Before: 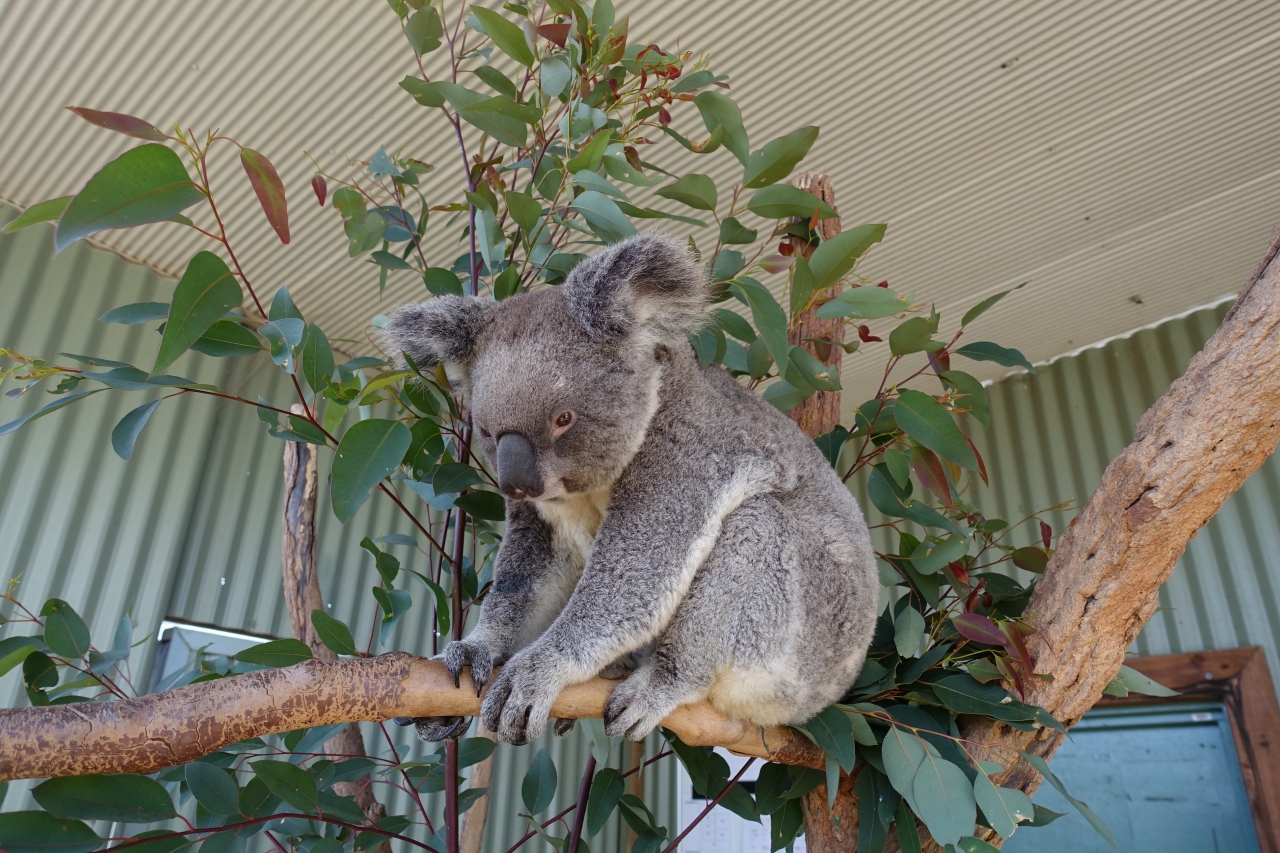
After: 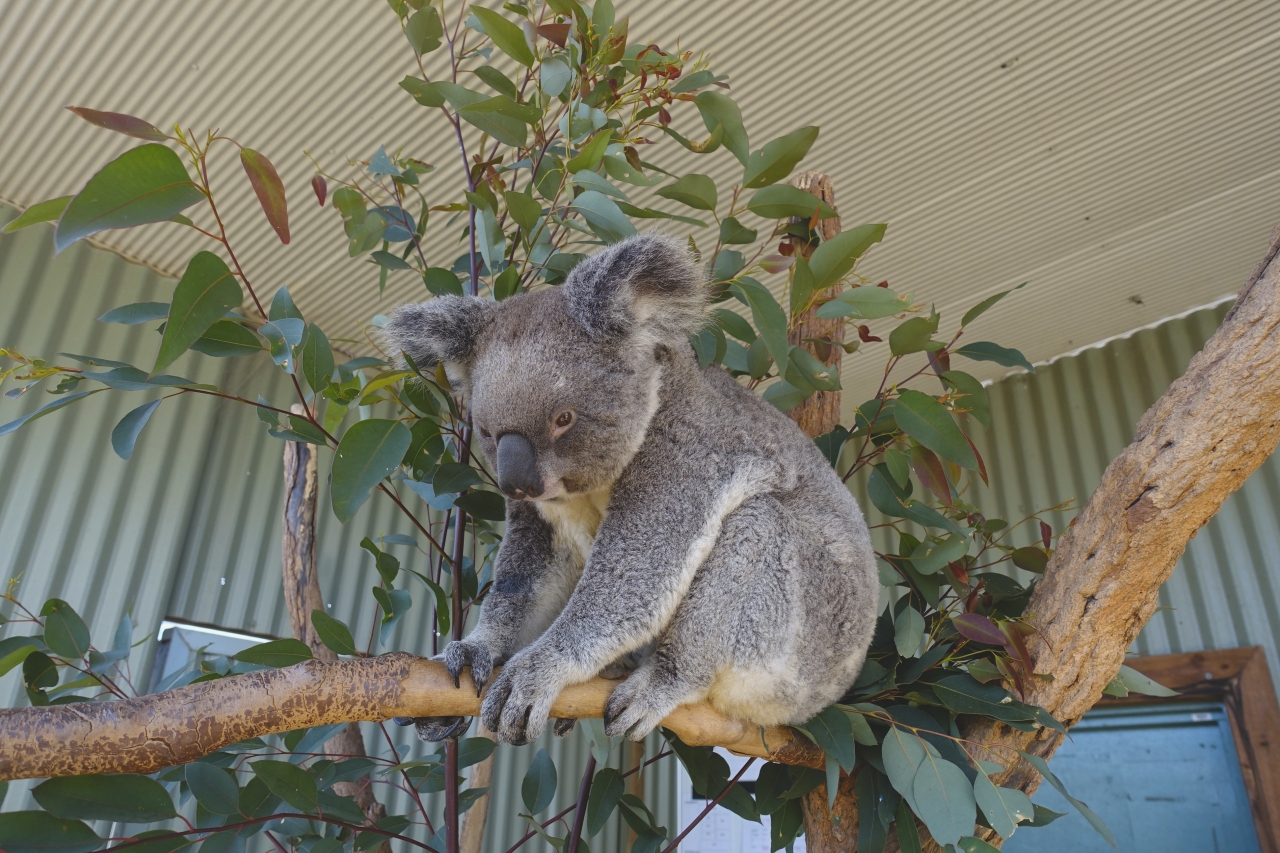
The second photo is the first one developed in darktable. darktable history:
color contrast: green-magenta contrast 0.85, blue-yellow contrast 1.25, unbound 0
rotate and perspective: automatic cropping off
exposure: black level correction -0.015, exposure -0.125 EV, compensate highlight preservation false
